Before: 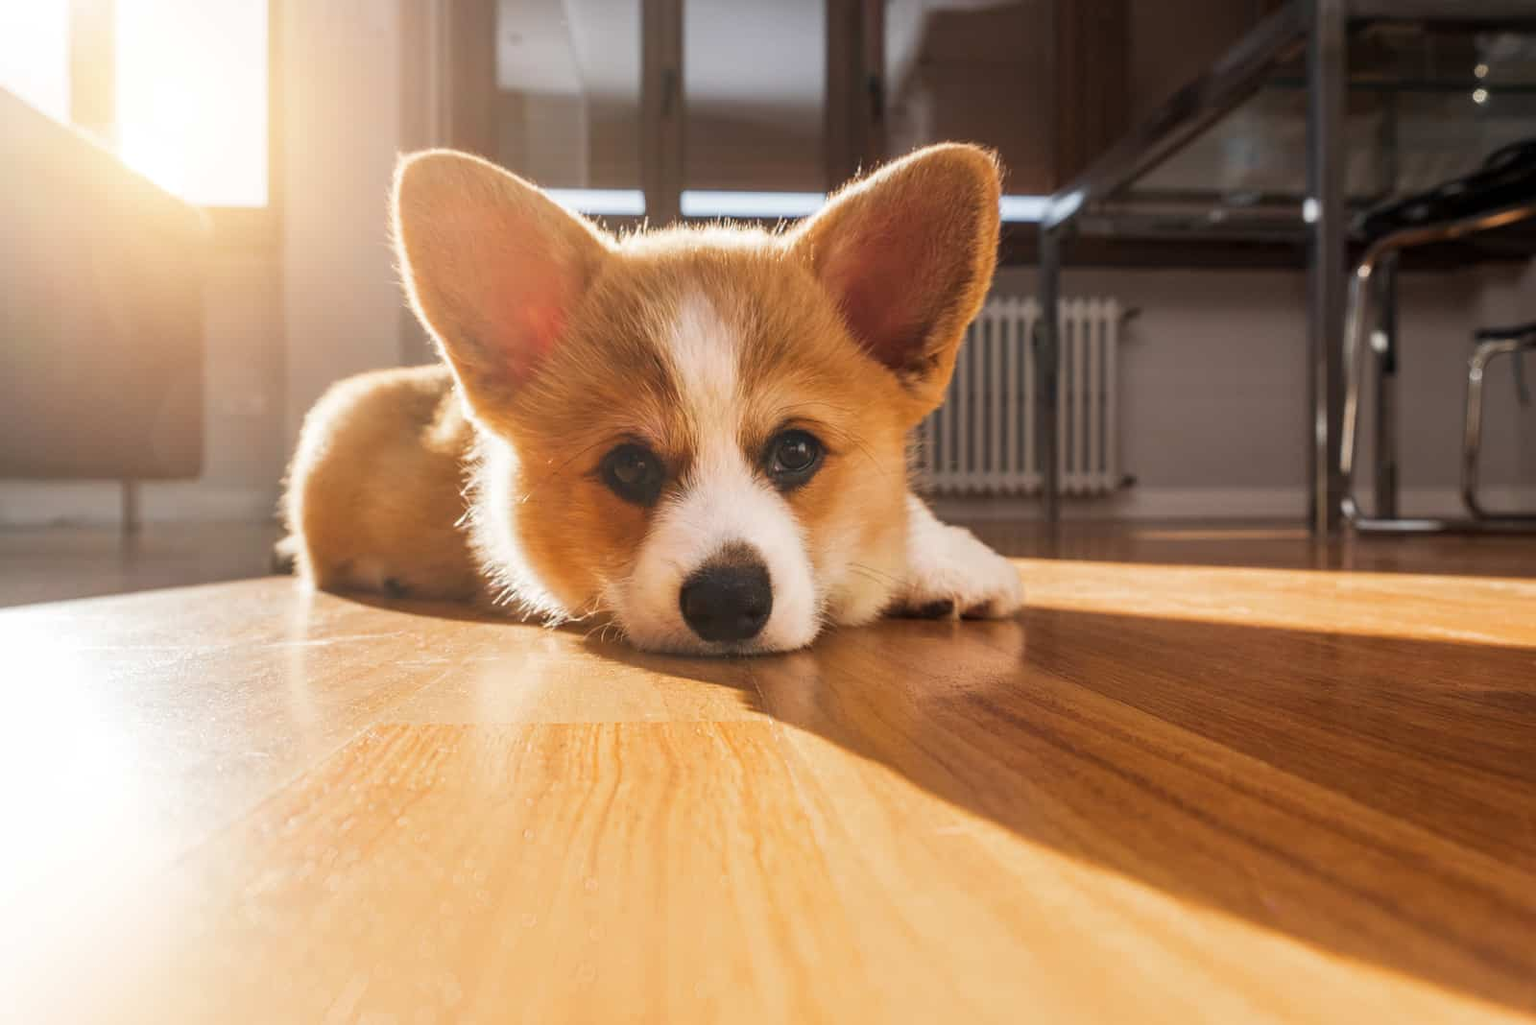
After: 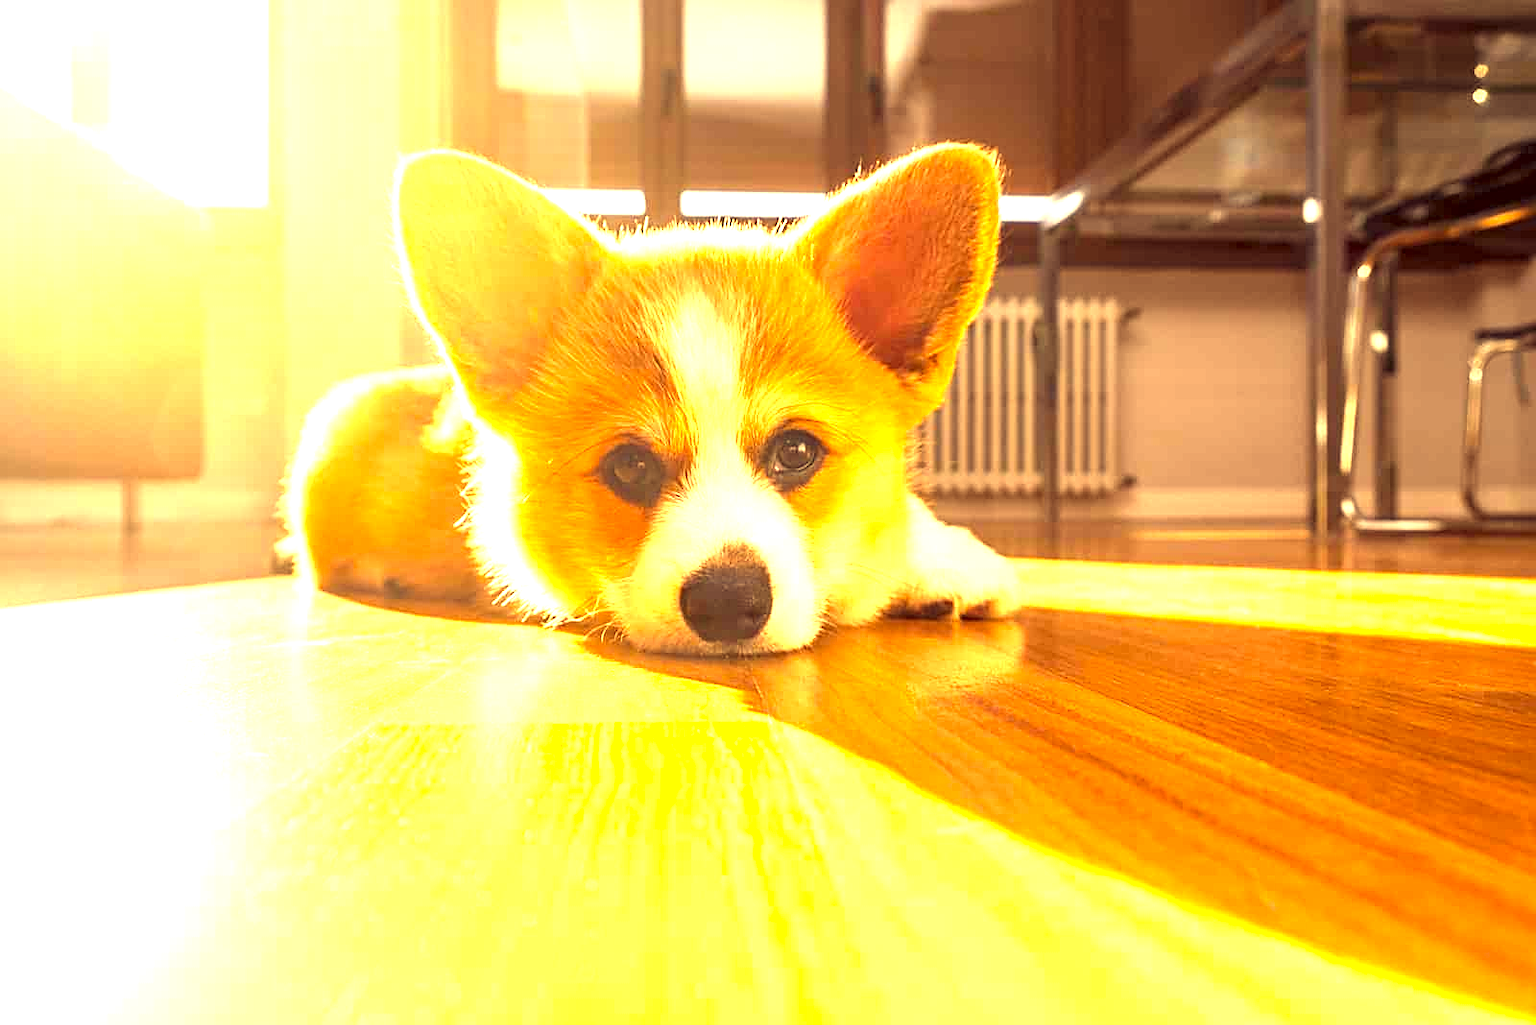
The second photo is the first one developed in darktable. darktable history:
color correction: highlights a* 9.92, highlights b* 39.44, shadows a* 14.13, shadows b* 3.14
exposure: black level correction 0, exposure 1.947 EV, compensate exposure bias true, compensate highlight preservation false
sharpen: on, module defaults
